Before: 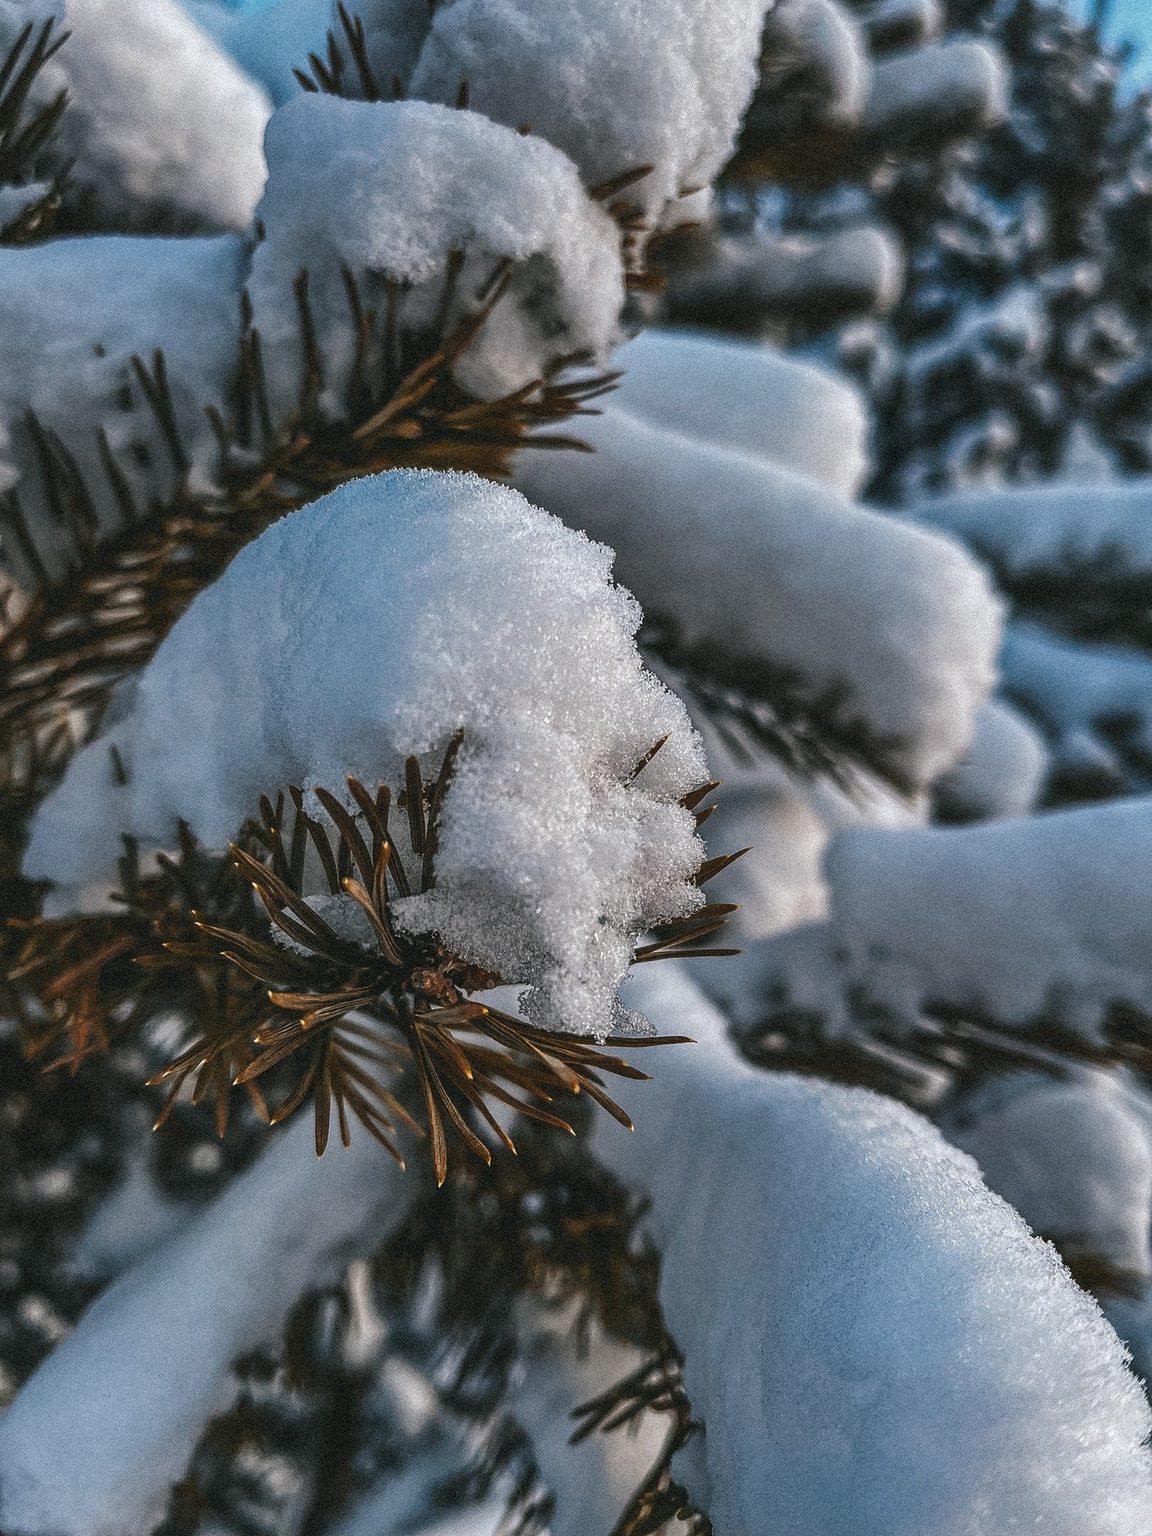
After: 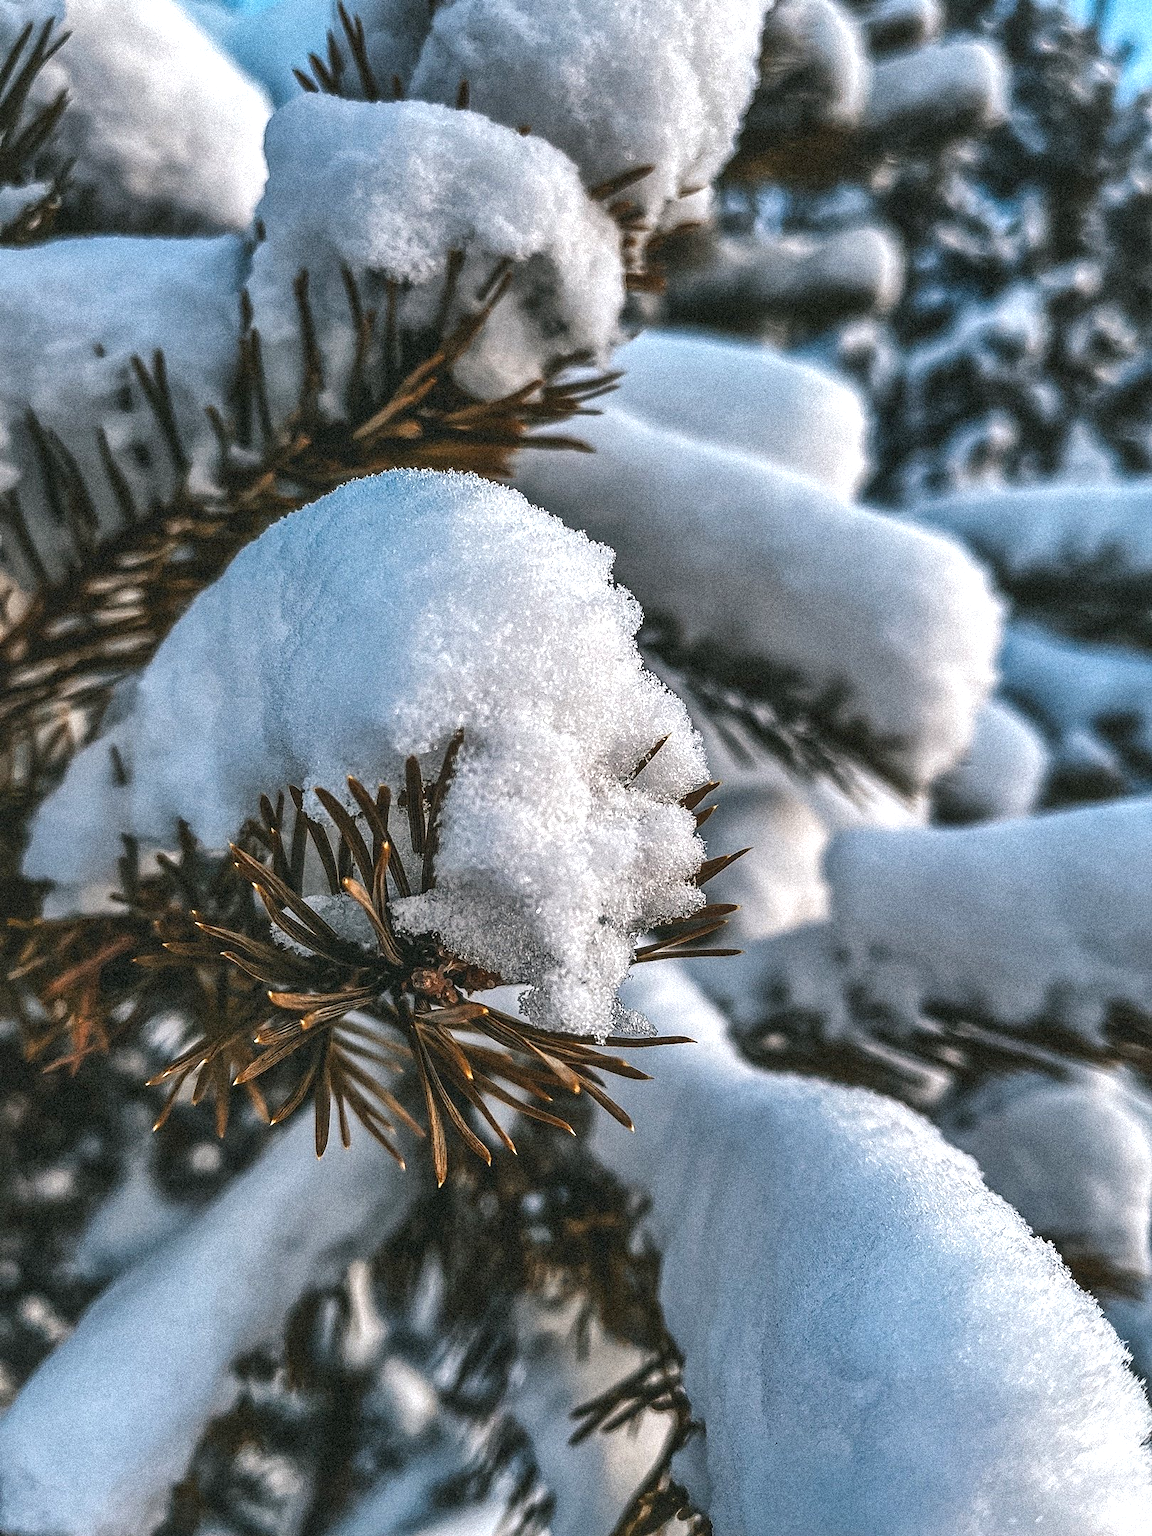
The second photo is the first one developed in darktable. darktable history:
exposure: exposure 0.669 EV, compensate highlight preservation false
local contrast: mode bilateral grid, contrast 20, coarseness 50, detail 132%, midtone range 0.2
